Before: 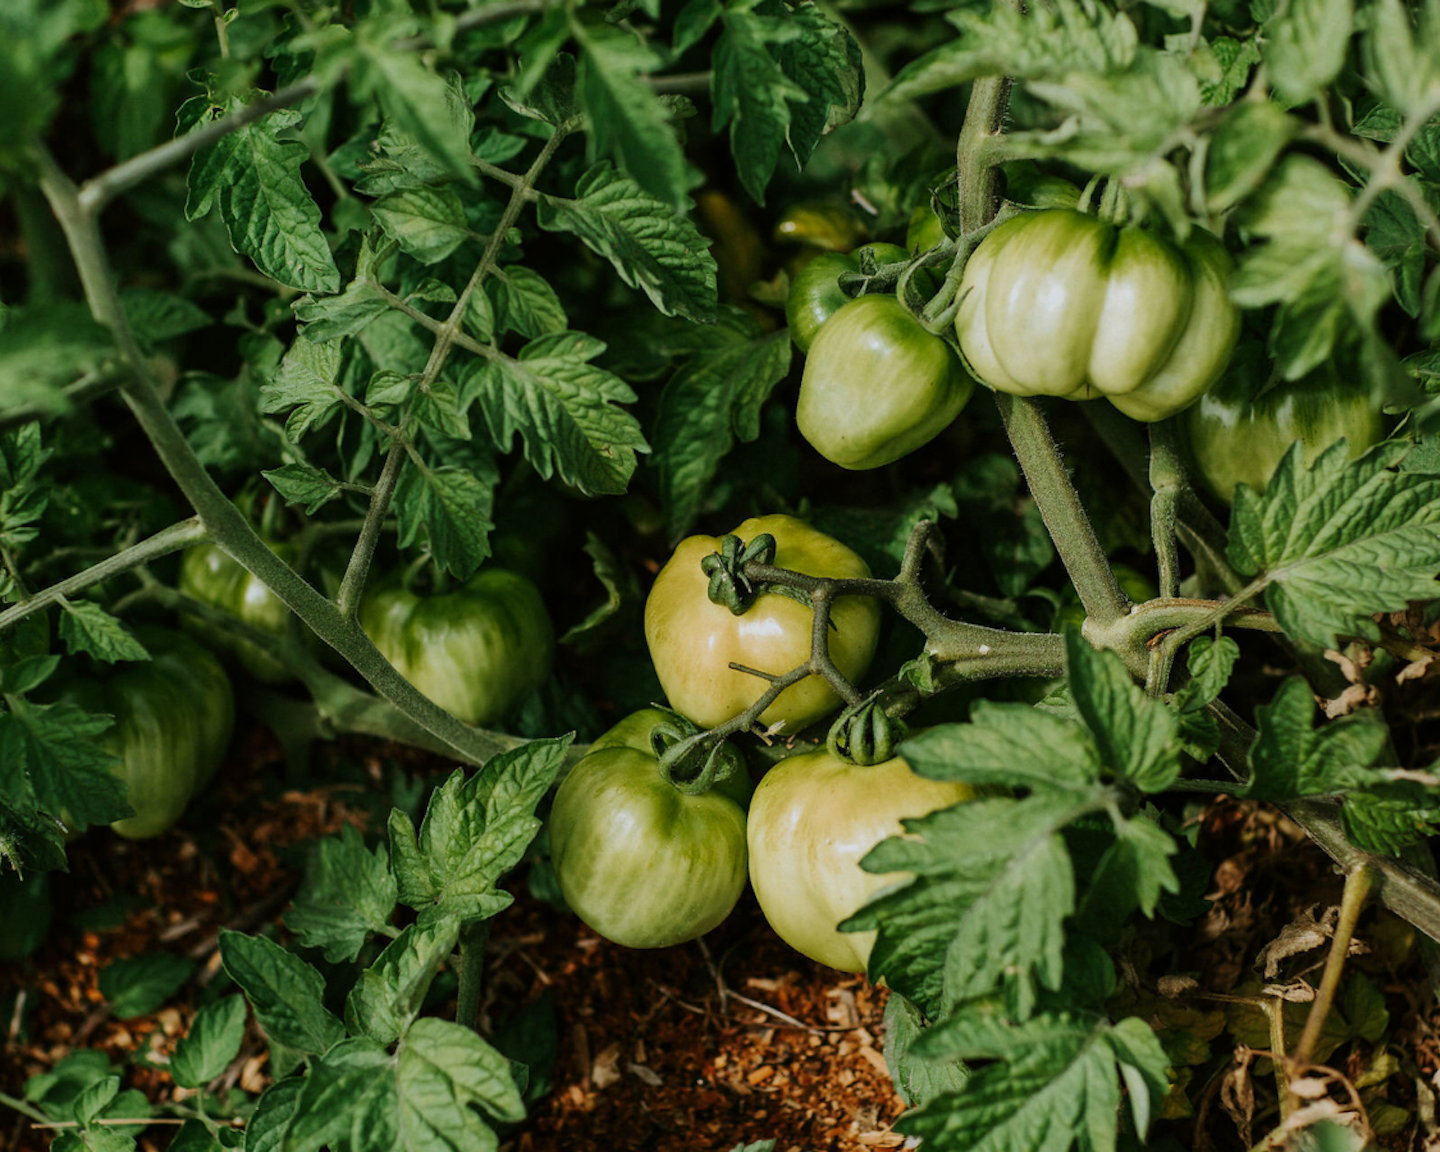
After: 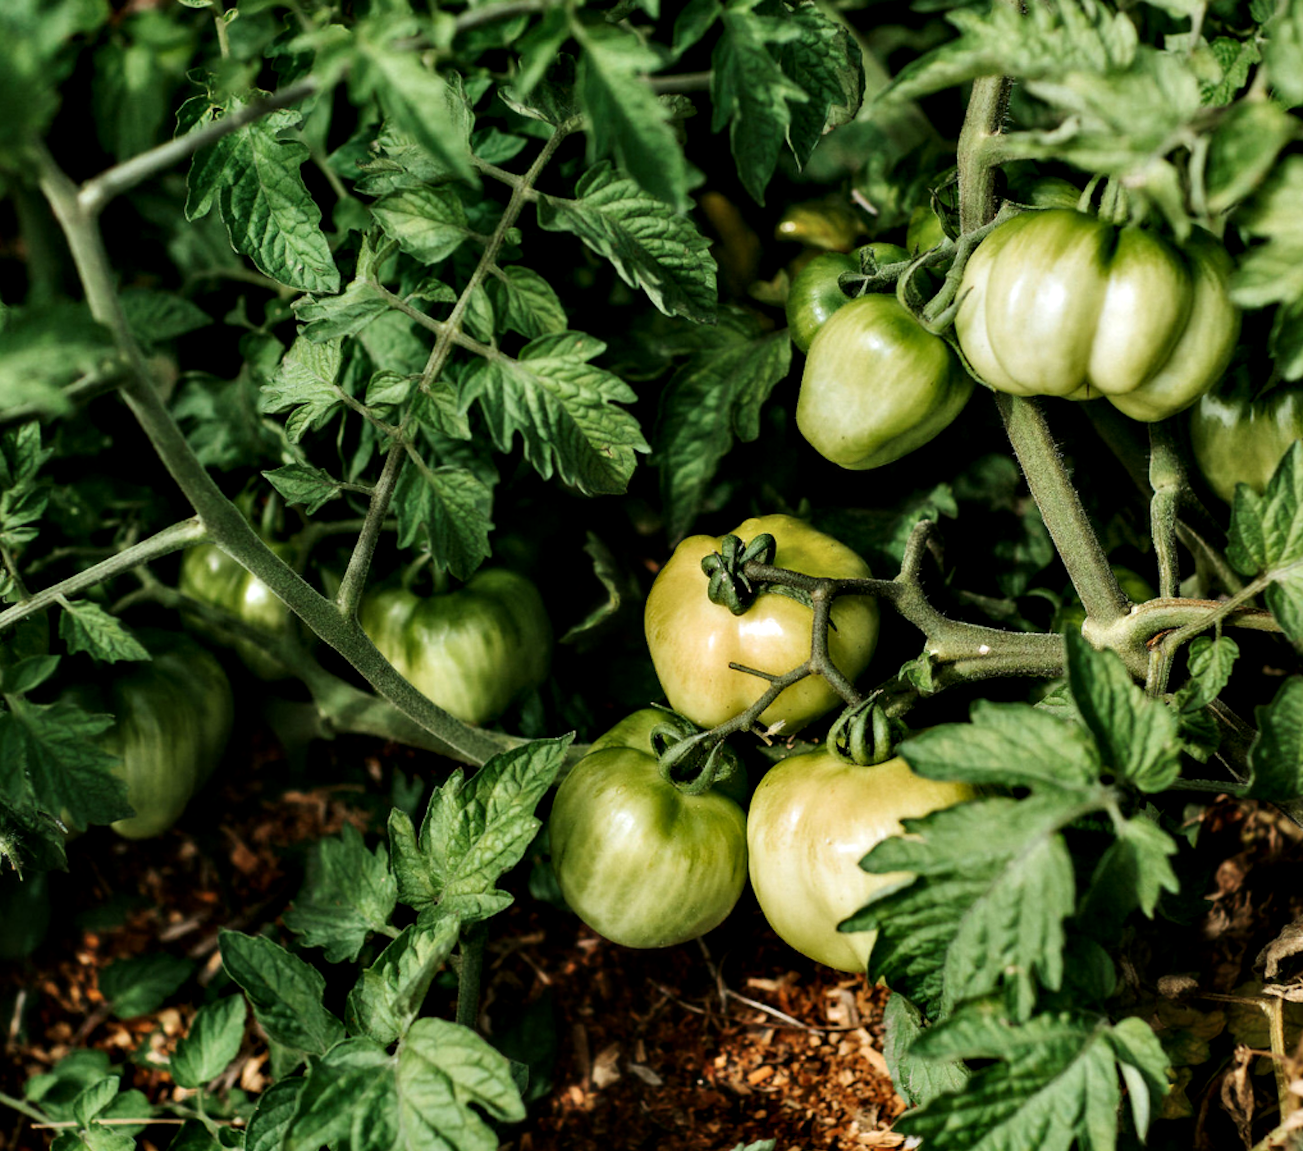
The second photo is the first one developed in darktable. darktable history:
tone equalizer: -8 EV -0.443 EV, -7 EV -0.382 EV, -6 EV -0.37 EV, -5 EV -0.21 EV, -3 EV 0.216 EV, -2 EV 0.351 EV, -1 EV 0.369 EV, +0 EV 0.389 EV
contrast equalizer: octaves 7, y [[0.536, 0.565, 0.581, 0.516, 0.52, 0.491], [0.5 ×6], [0.5 ×6], [0 ×6], [0 ×6]]
crop: right 9.478%, bottom 0.023%
